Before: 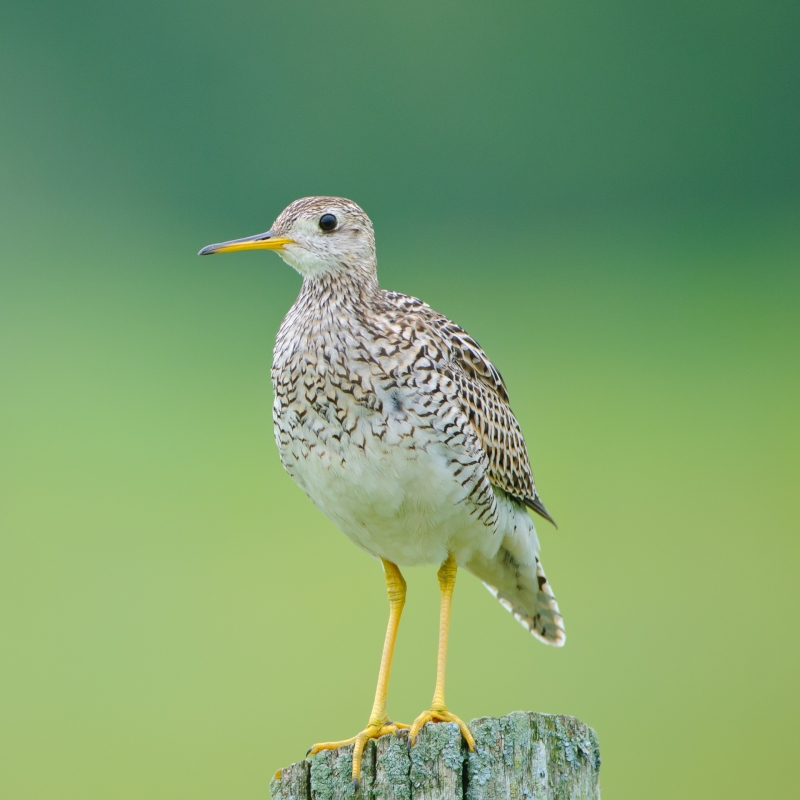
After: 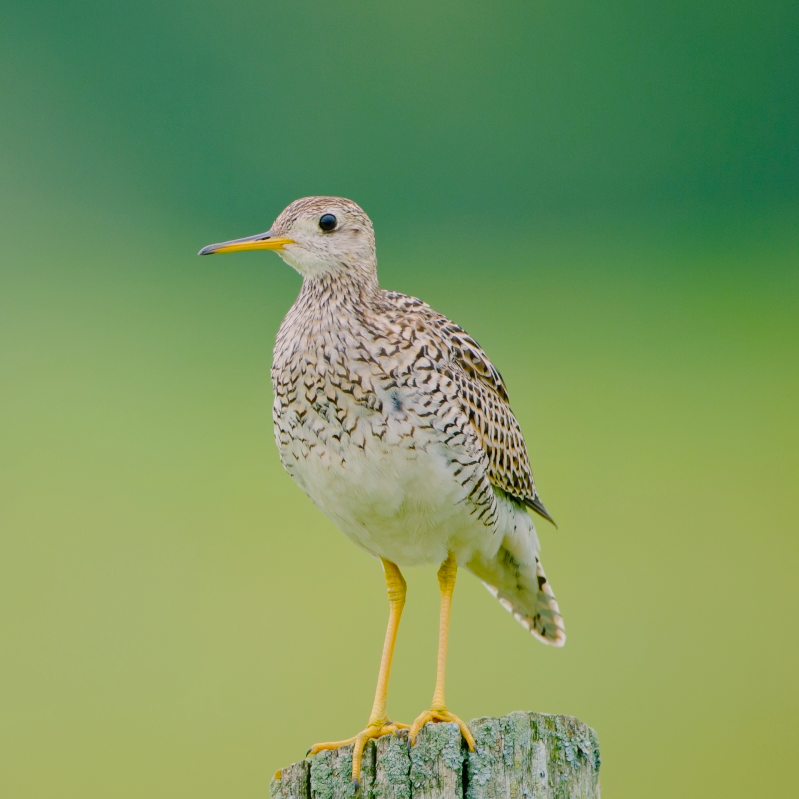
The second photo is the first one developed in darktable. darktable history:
color balance rgb: highlights gain › chroma 3.048%, highlights gain › hue 54.27°, perceptual saturation grading › global saturation 20%, perceptual saturation grading › highlights -25.533%, perceptual saturation grading › shadows 50.135%
crop and rotate: left 0.066%, bottom 0.007%
filmic rgb: black relative exposure -7.98 EV, white relative exposure 4 EV, threshold 5.94 EV, hardness 4.16, enable highlight reconstruction true
